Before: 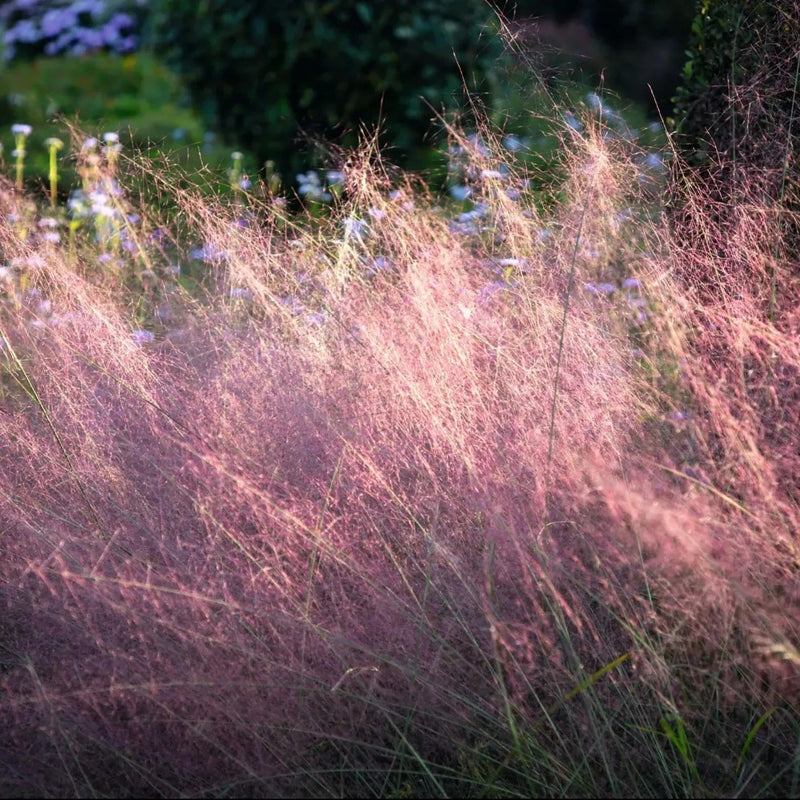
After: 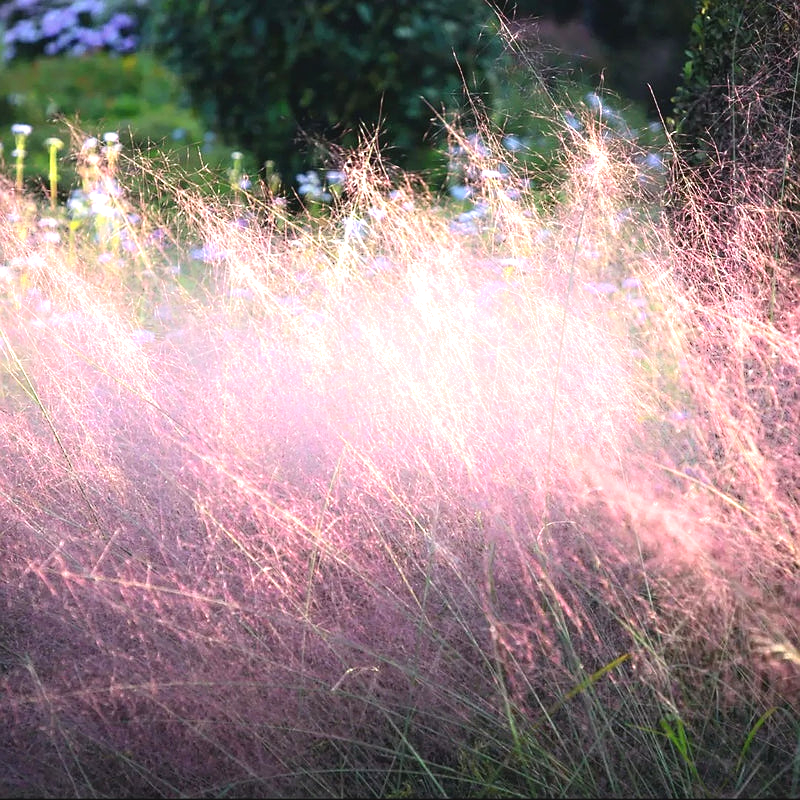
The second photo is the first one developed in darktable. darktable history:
exposure: black level correction 0, exposure 1 EV, compensate exposure bias true, compensate highlight preservation false
shadows and highlights: shadows -21.3, highlights 100, soften with gaussian
sharpen: radius 0.969, amount 0.604
contrast brightness saturation: contrast -0.1, saturation -0.1
